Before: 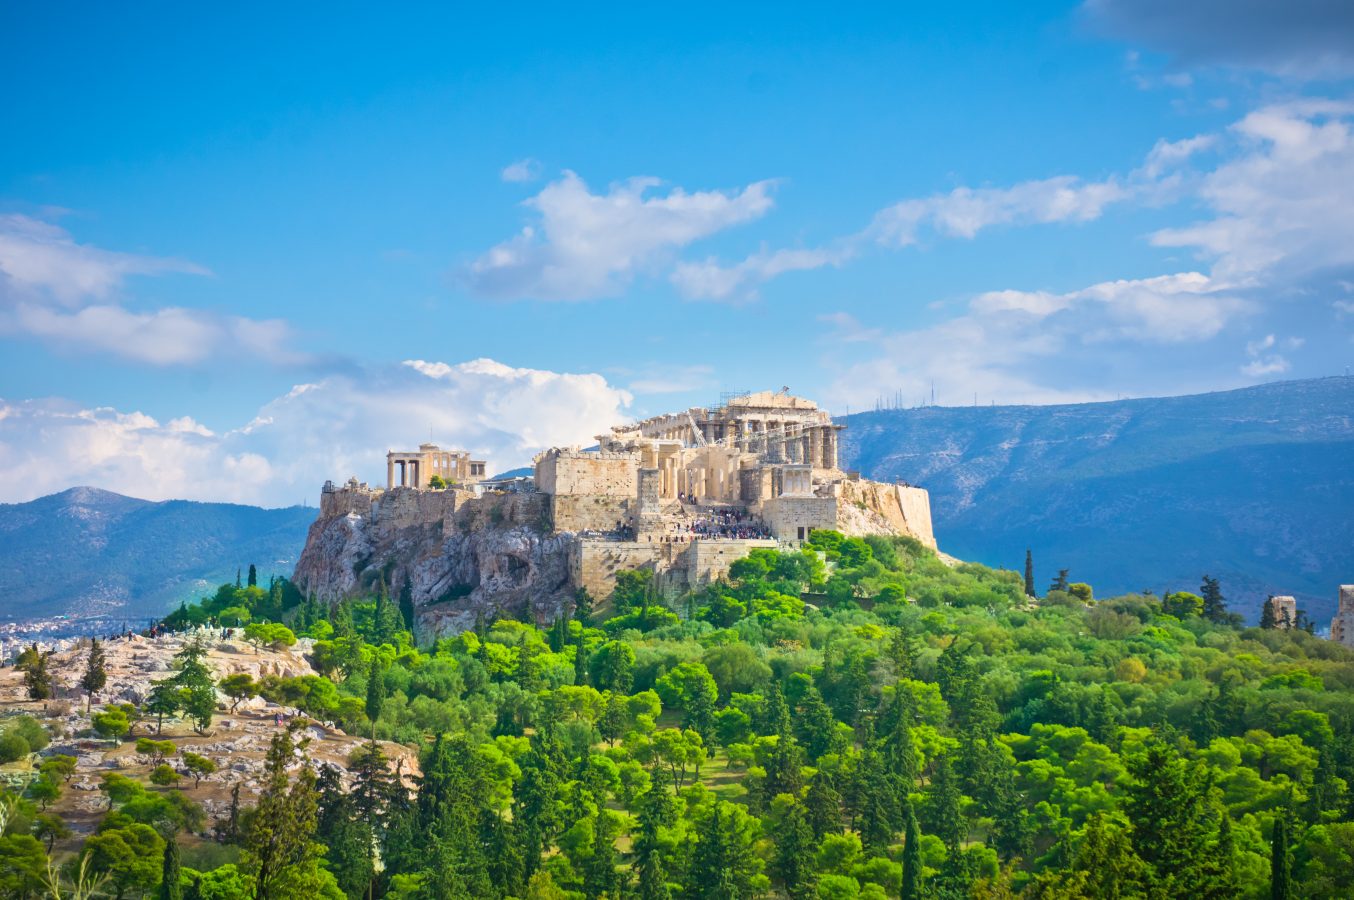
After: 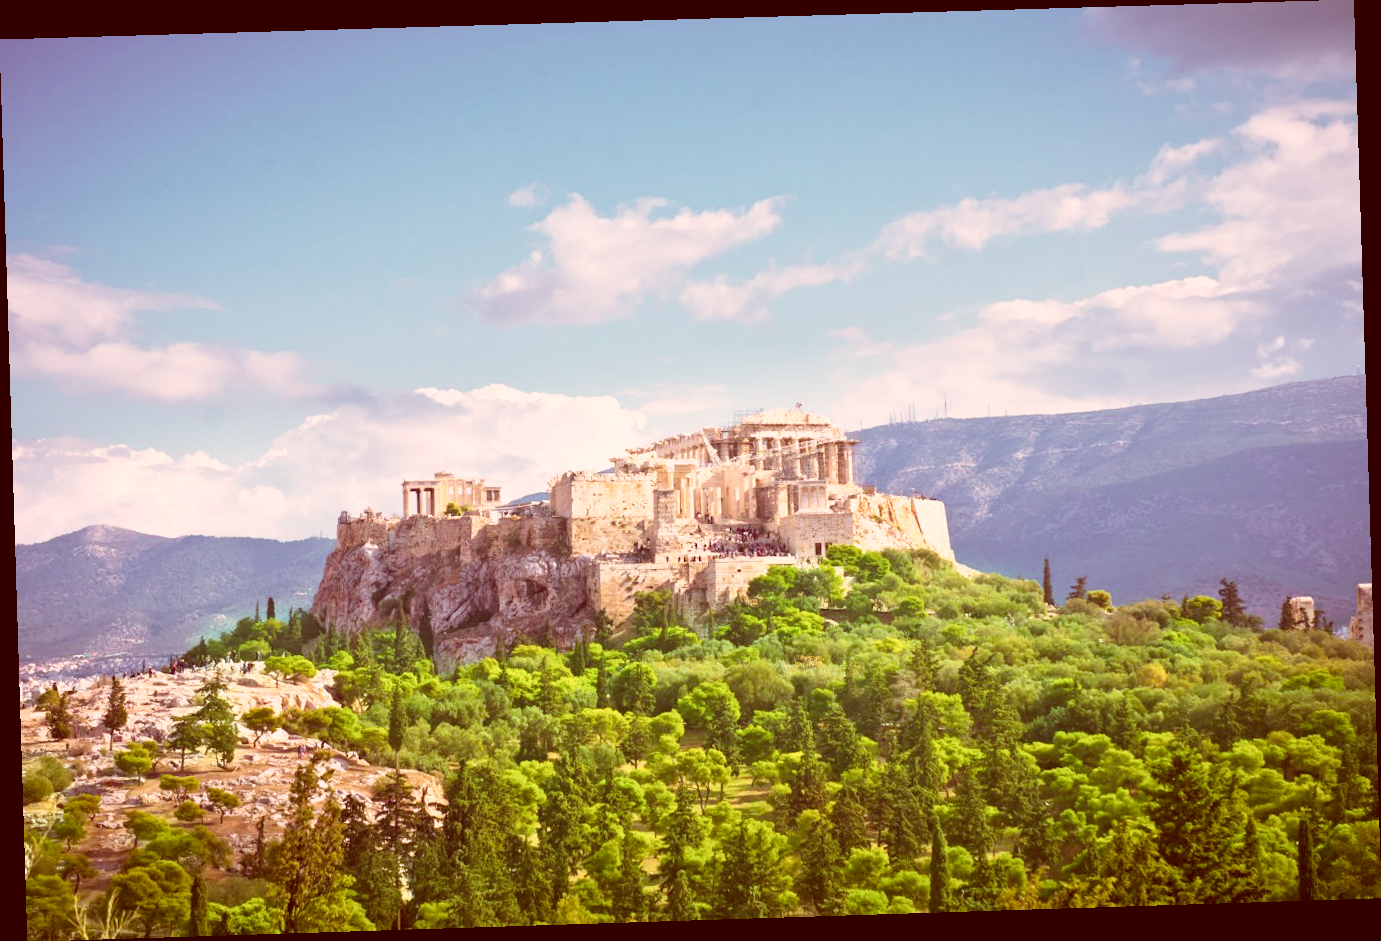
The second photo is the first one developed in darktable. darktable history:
base curve: curves: ch0 [(0, 0) (0.579, 0.807) (1, 1)], preserve colors none
rotate and perspective: rotation -1.77°, lens shift (horizontal) 0.004, automatic cropping off
color correction: highlights a* 9.03, highlights b* 8.71, shadows a* 40, shadows b* 40, saturation 0.8
